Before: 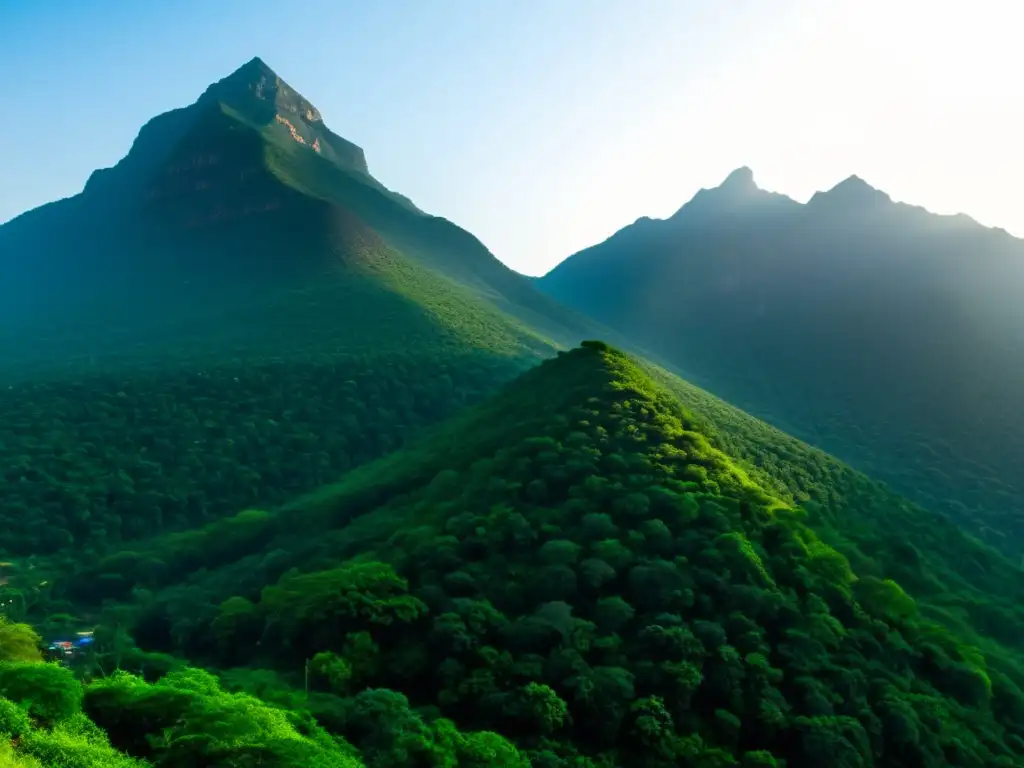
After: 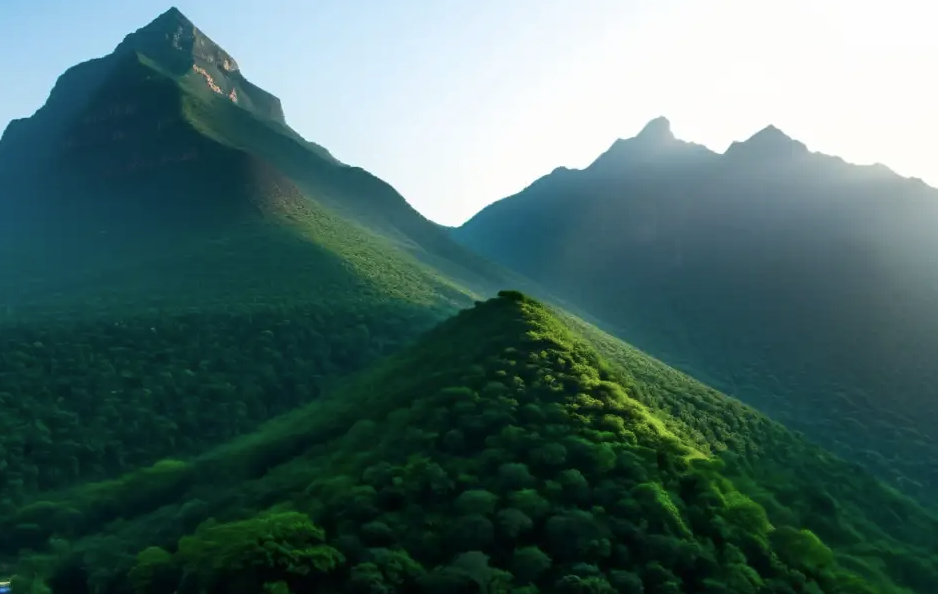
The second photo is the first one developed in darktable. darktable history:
contrast brightness saturation: contrast 0.11, saturation -0.17
crop: left 8.155%, top 6.611%, bottom 15.385%
